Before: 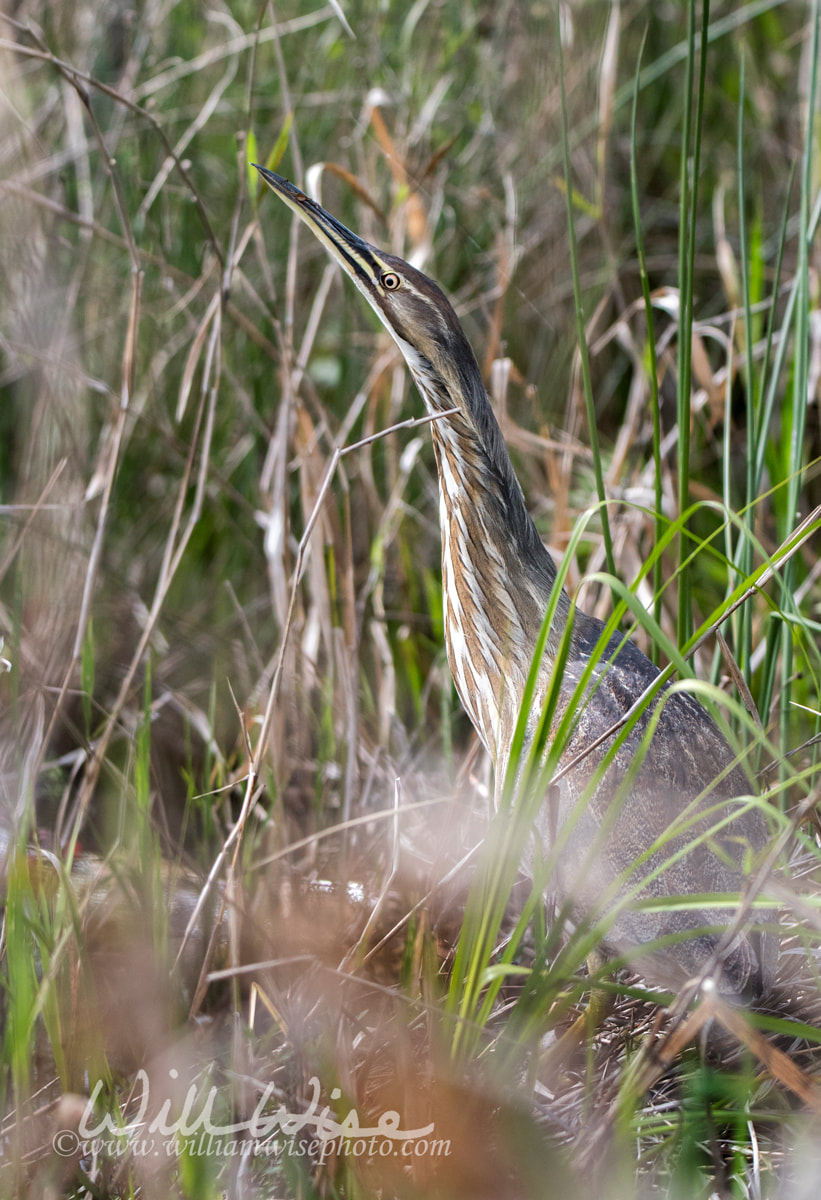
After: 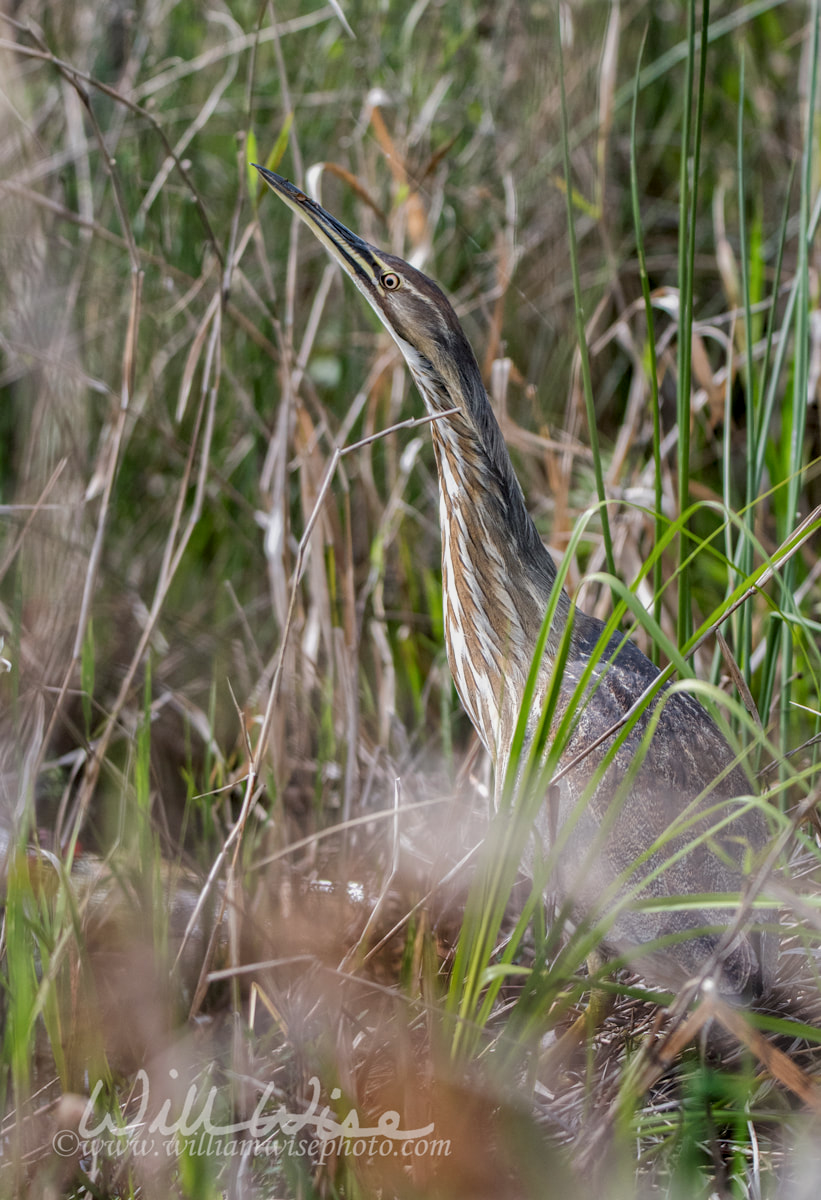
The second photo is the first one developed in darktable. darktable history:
local contrast: on, module defaults
tone equalizer: -8 EV 0.25 EV, -7 EV 0.417 EV, -6 EV 0.417 EV, -5 EV 0.25 EV, -3 EV -0.25 EV, -2 EV -0.417 EV, -1 EV -0.417 EV, +0 EV -0.25 EV, edges refinement/feathering 500, mask exposure compensation -1.57 EV, preserve details guided filter
